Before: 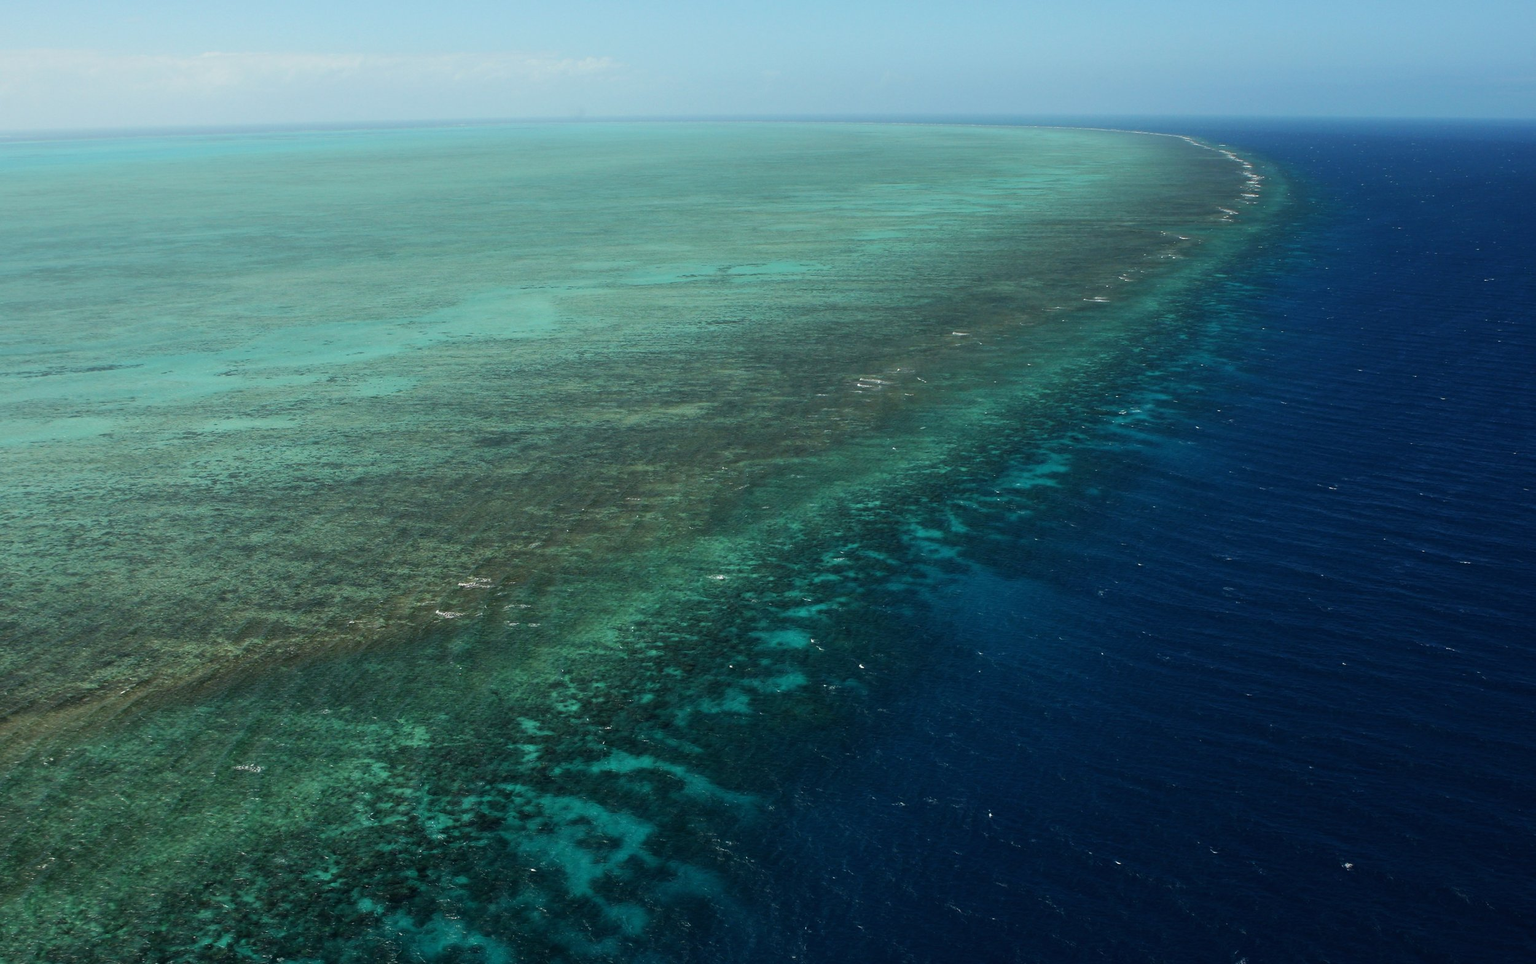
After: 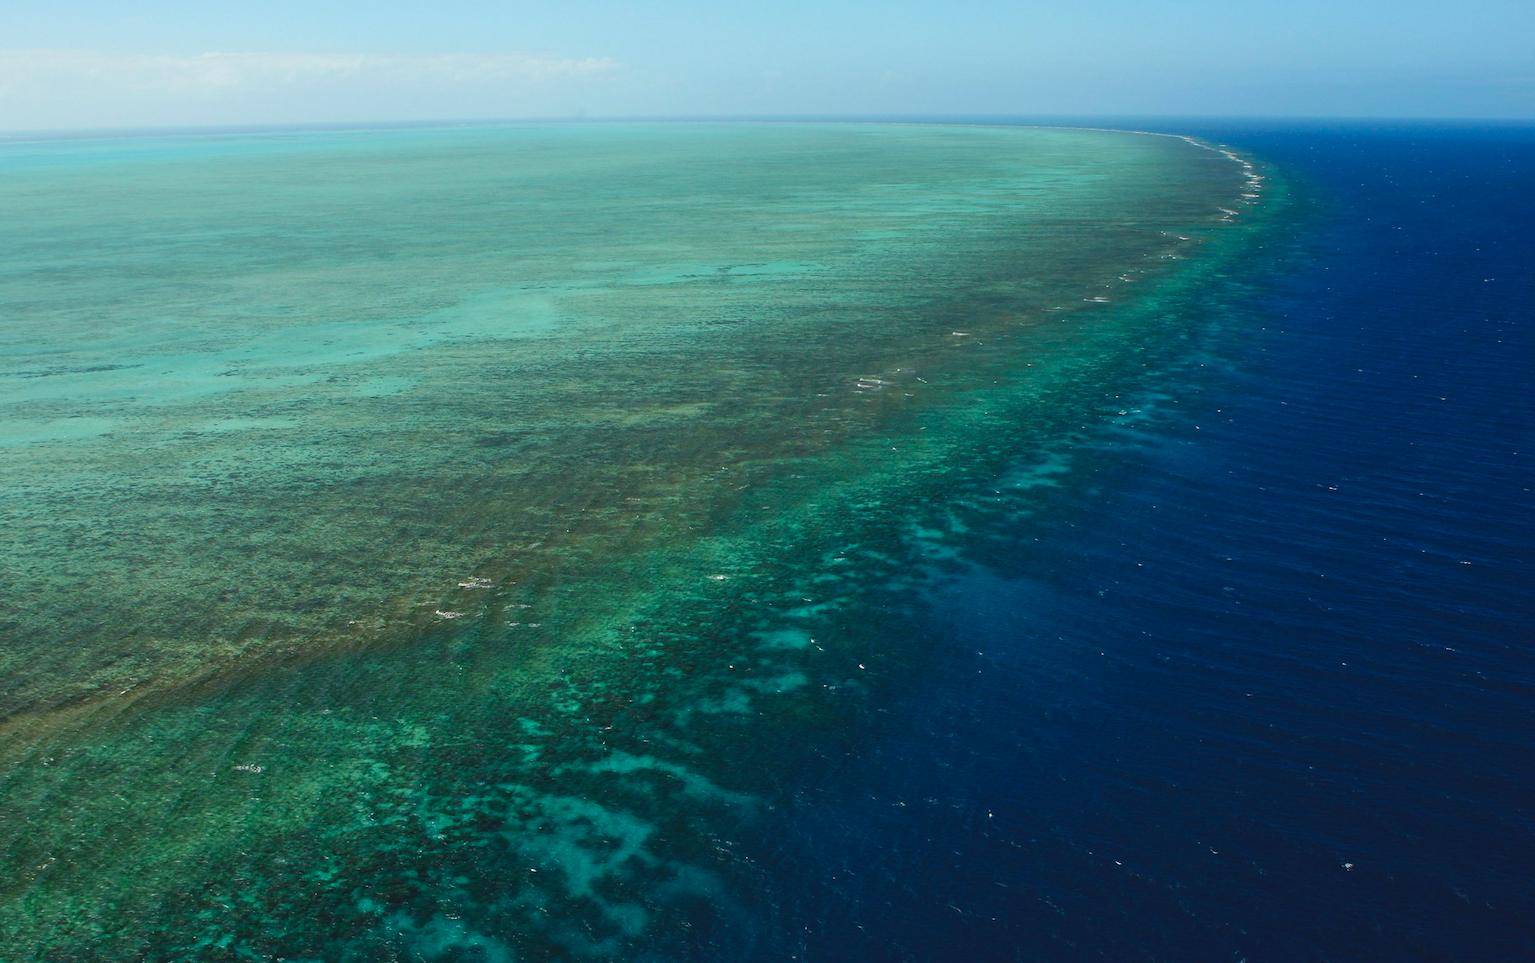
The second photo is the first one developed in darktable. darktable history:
color balance rgb: global offset › luminance 0.739%, linear chroma grading › global chroma 8.69%, perceptual saturation grading › global saturation 20%, perceptual saturation grading › highlights -25.002%, perceptual saturation grading › shadows 25.731%, perceptual brilliance grading › highlights 2.854%
